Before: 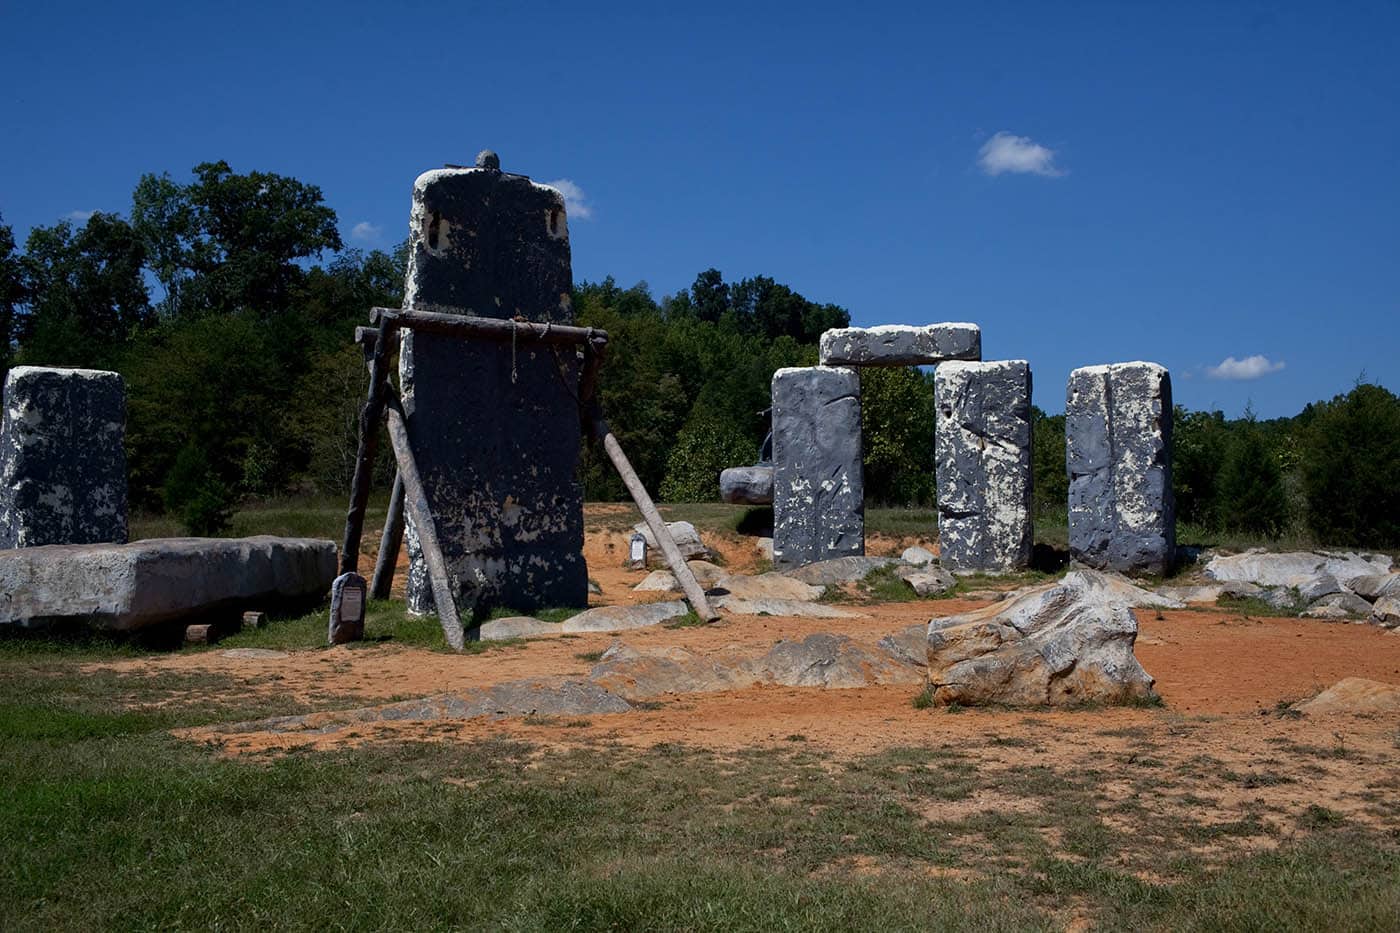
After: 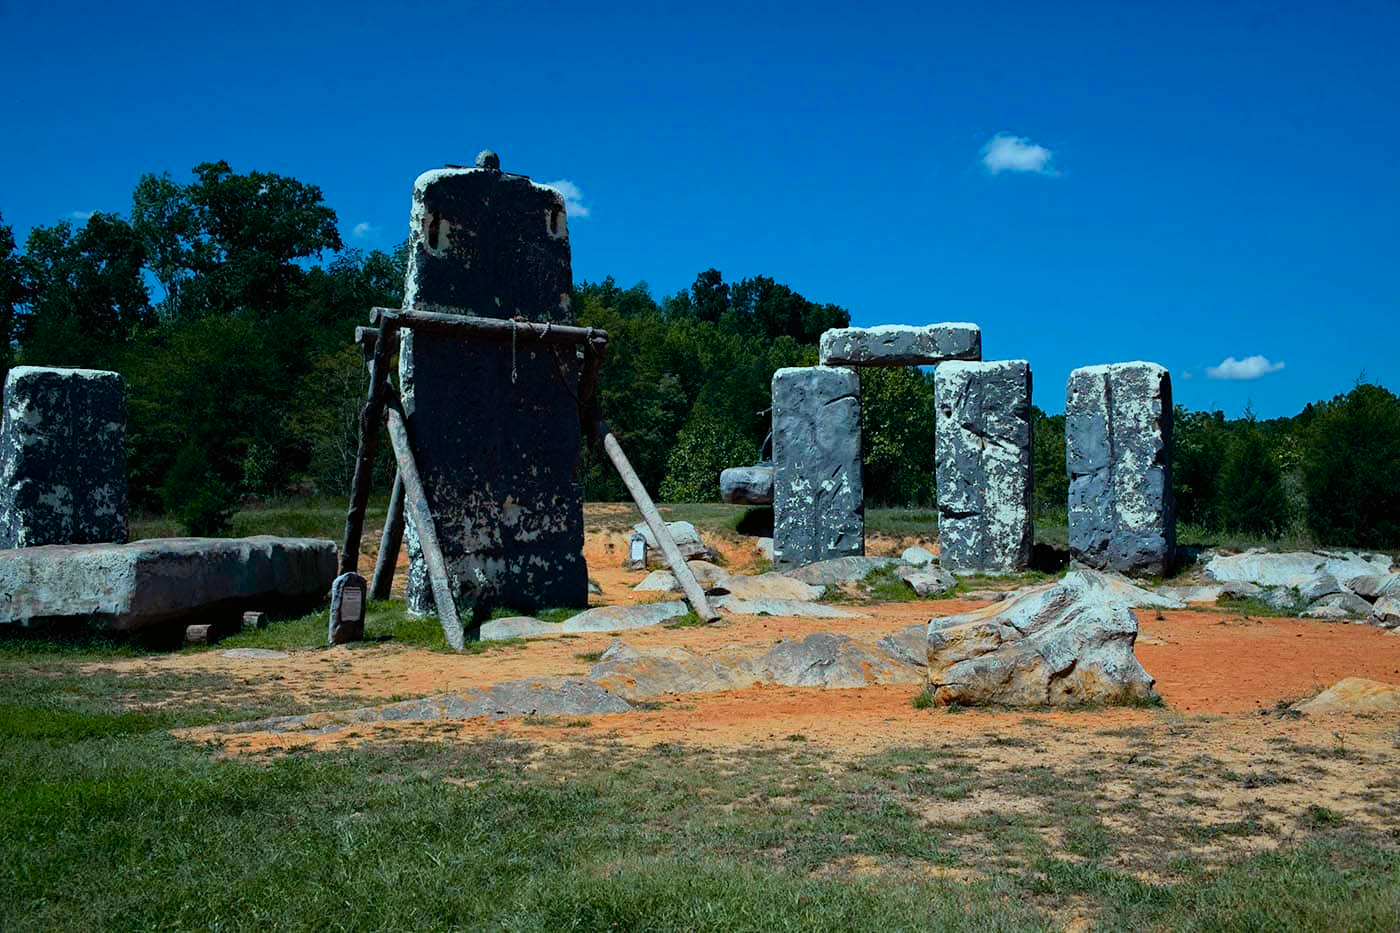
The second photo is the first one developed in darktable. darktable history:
color calibration: output R [0.972, 0.068, -0.094, 0], output G [-0.178, 1.216, -0.086, 0], output B [0.095, -0.136, 0.98, 0], illuminant F (fluorescent), F source F9 (Cool White Deluxe 4150 K) – high CRI, x 0.374, y 0.373, temperature 4157.15 K
tone curve: curves: ch0 [(0, 0.005) (0.103, 0.097) (0.18, 0.207) (0.384, 0.465) (0.491, 0.585) (0.629, 0.726) (0.84, 0.866) (1, 0.947)]; ch1 [(0, 0) (0.172, 0.123) (0.324, 0.253) (0.396, 0.388) (0.478, 0.461) (0.499, 0.497) (0.532, 0.515) (0.57, 0.584) (0.635, 0.675) (0.805, 0.892) (1, 1)]; ch2 [(0, 0) (0.411, 0.424) (0.496, 0.501) (0.515, 0.507) (0.553, 0.562) (0.604, 0.642) (0.708, 0.768) (0.839, 0.916) (1, 1)], color space Lab, independent channels, preserve colors none
haze removal: compatibility mode true, adaptive false
